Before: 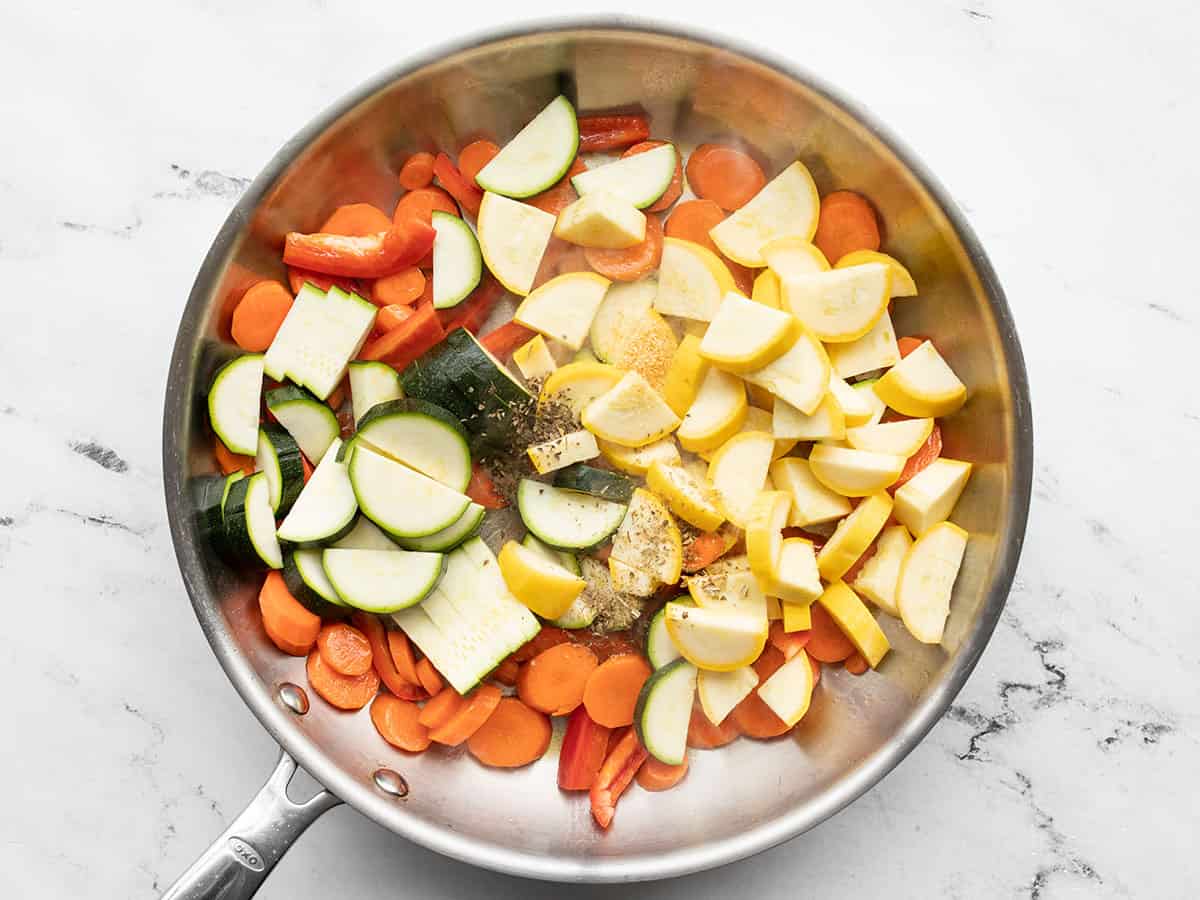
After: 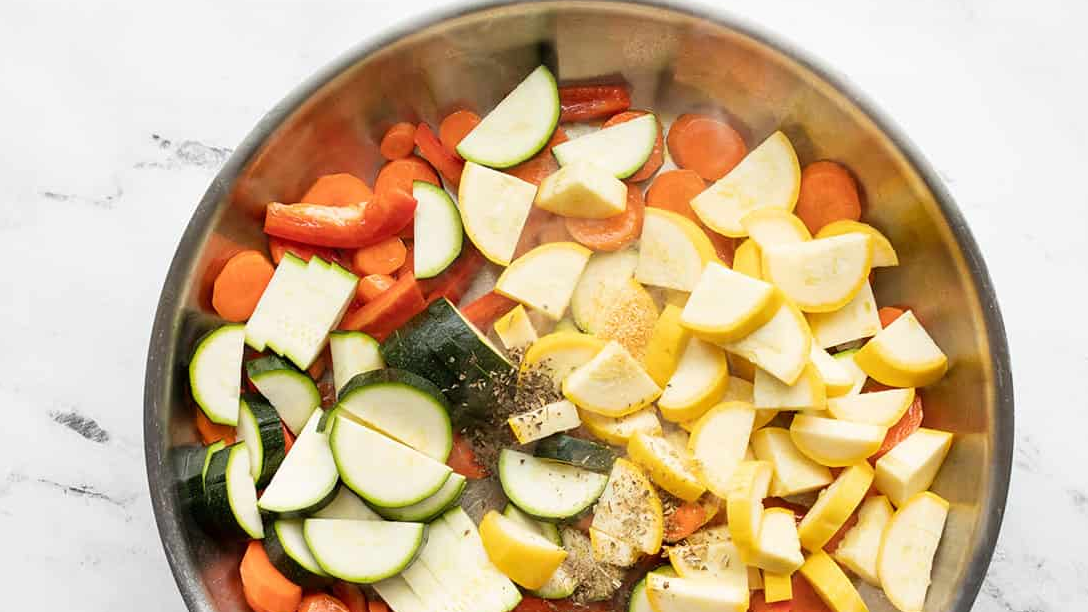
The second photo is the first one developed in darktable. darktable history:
crop: left 1.584%, top 3.434%, right 7.737%, bottom 28.465%
